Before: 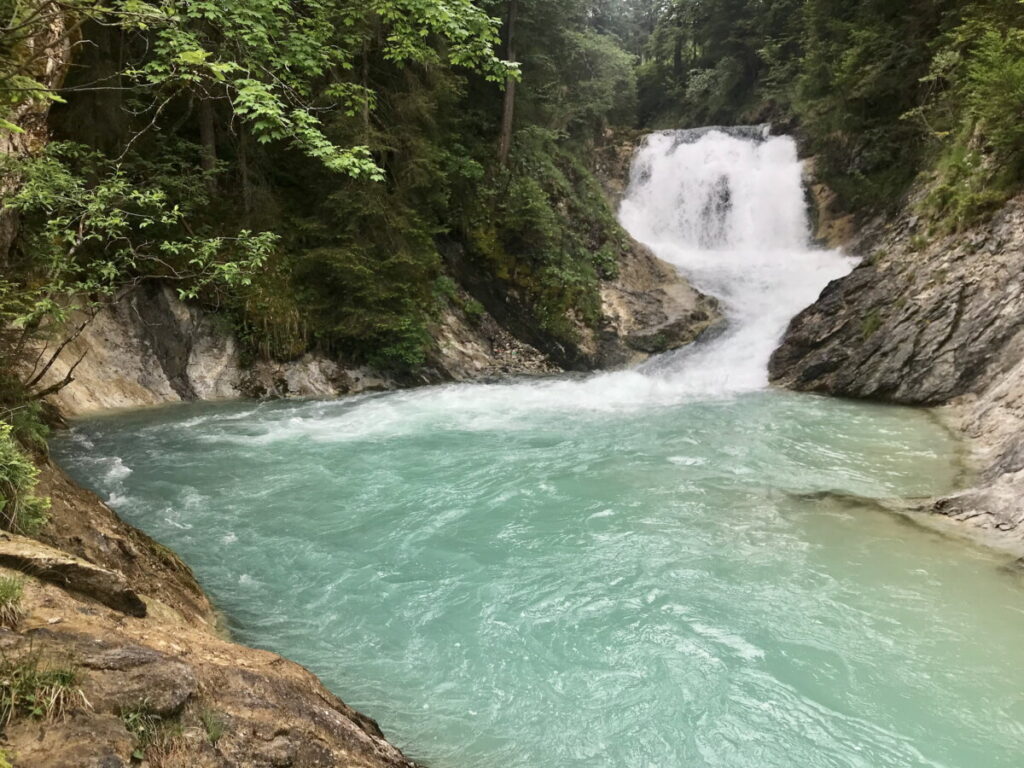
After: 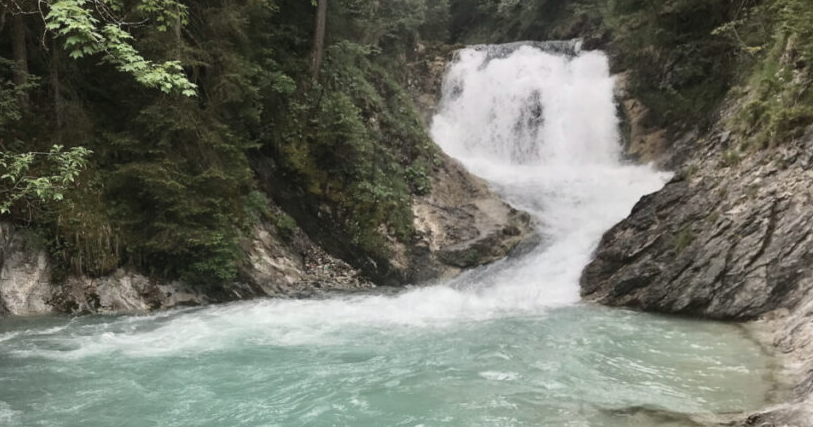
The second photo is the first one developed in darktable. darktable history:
crop: left 18.38%, top 11.092%, right 2.134%, bottom 33.217%
contrast brightness saturation: contrast -0.05, saturation -0.41
